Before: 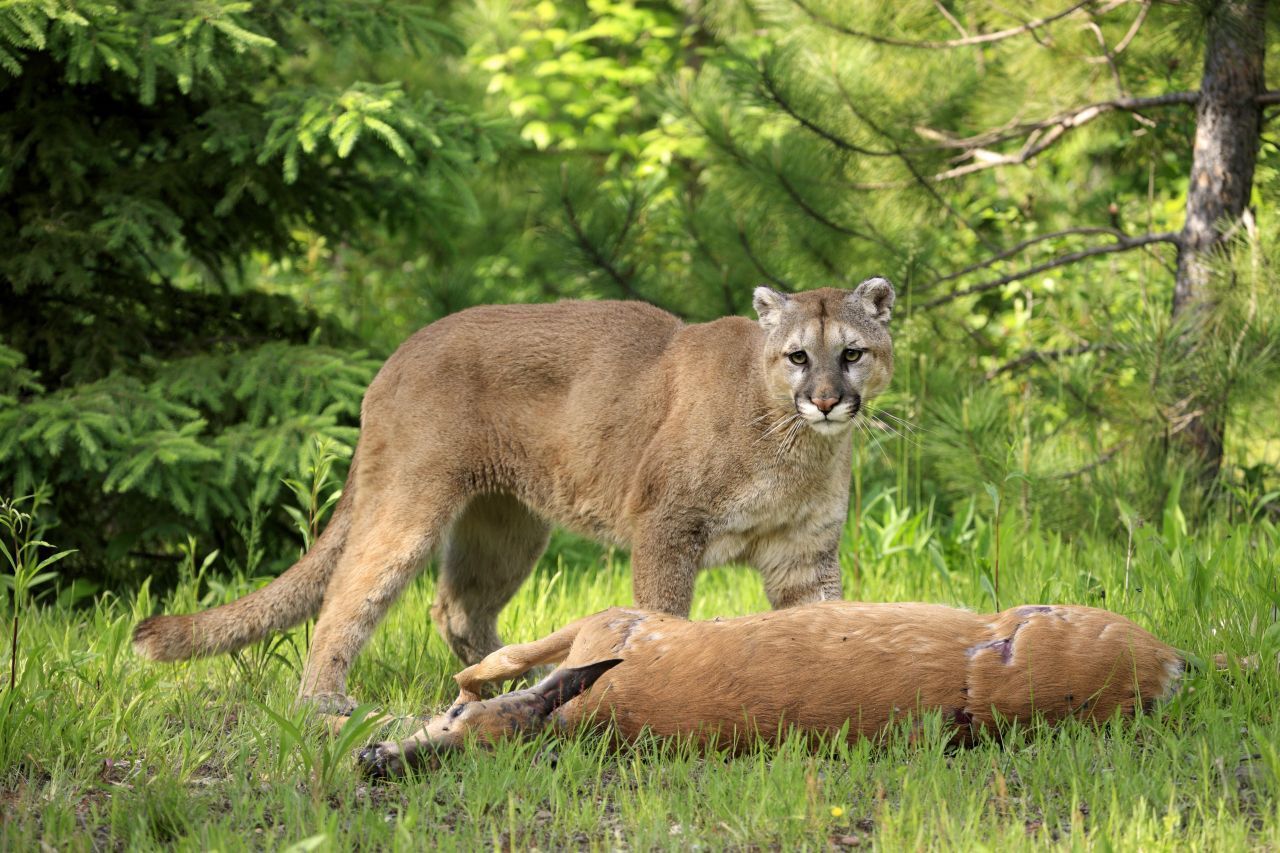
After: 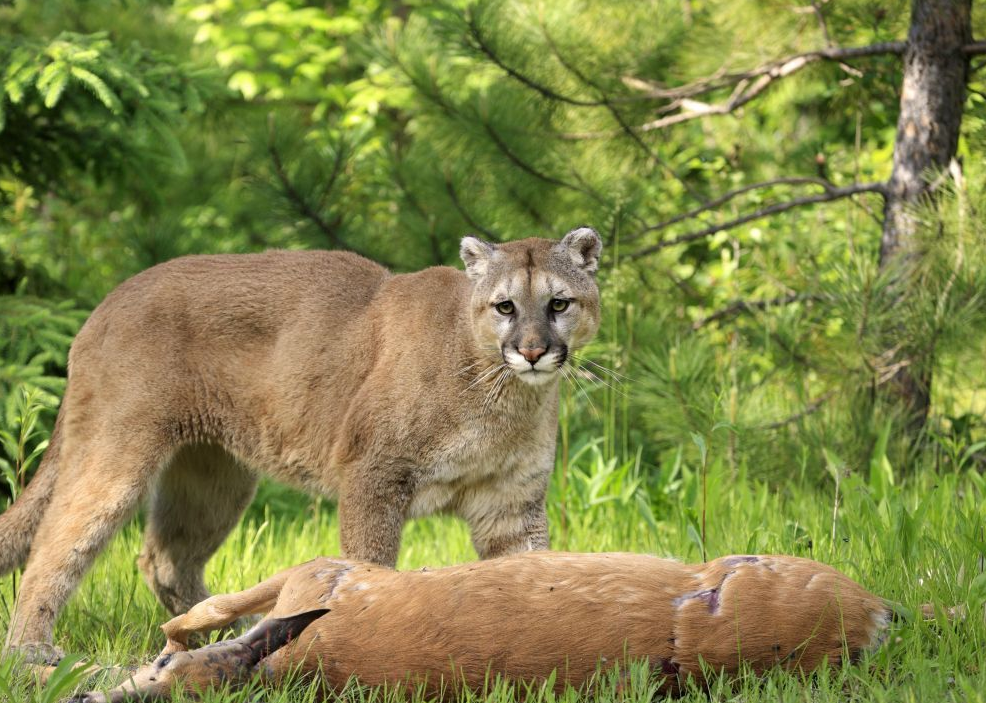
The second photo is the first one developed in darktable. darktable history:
crop: left 22.902%, top 5.863%, bottom 11.641%
